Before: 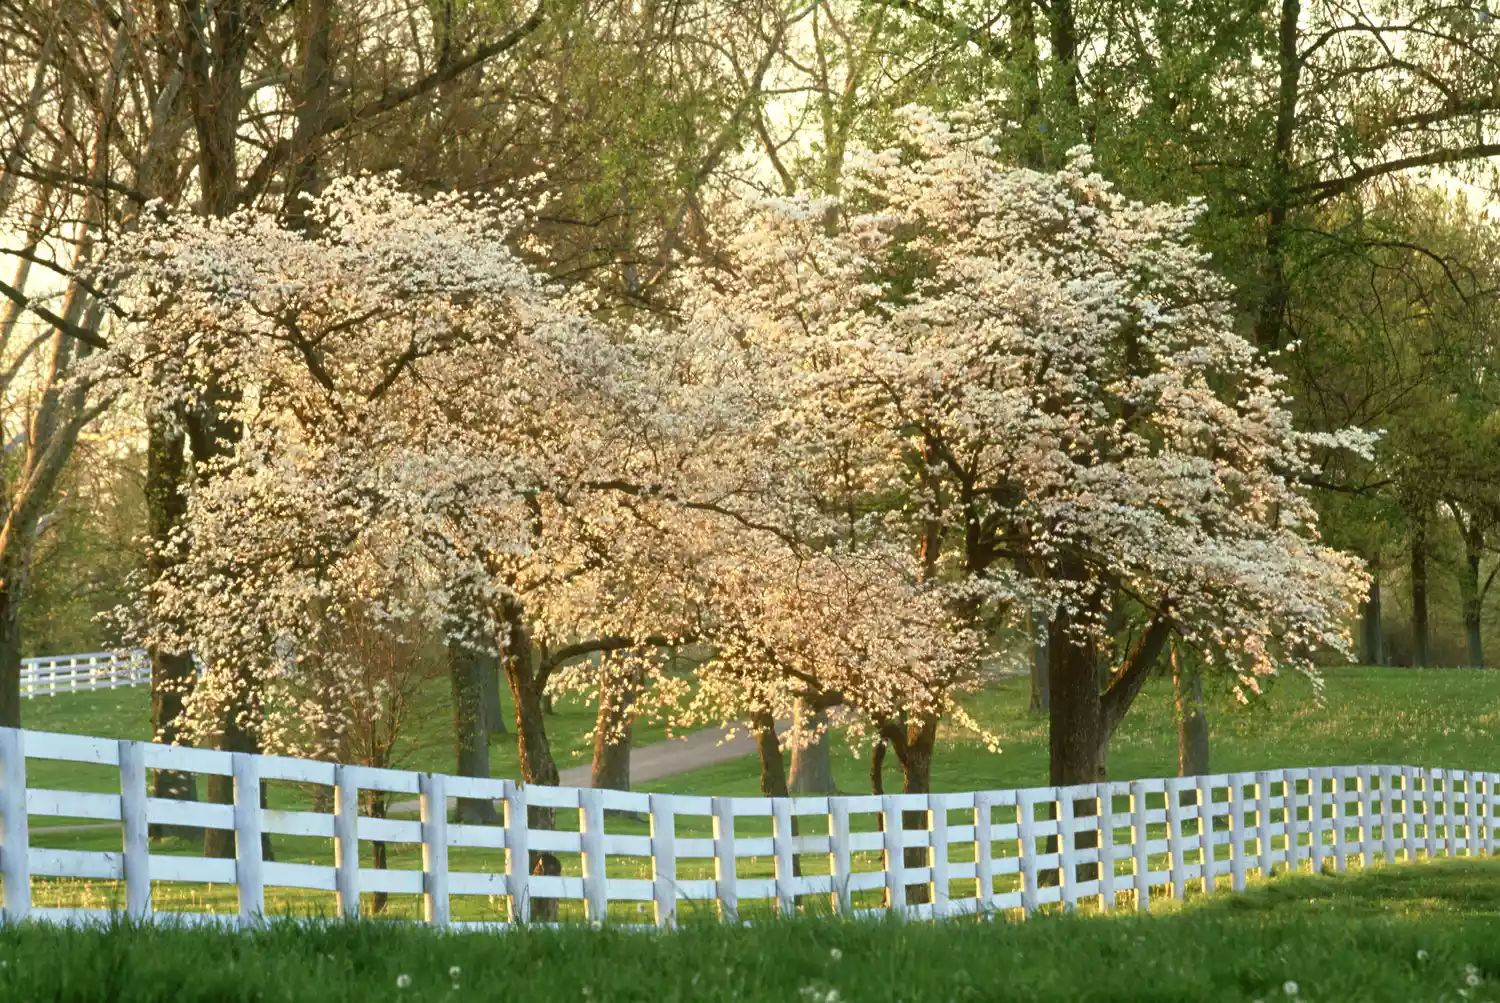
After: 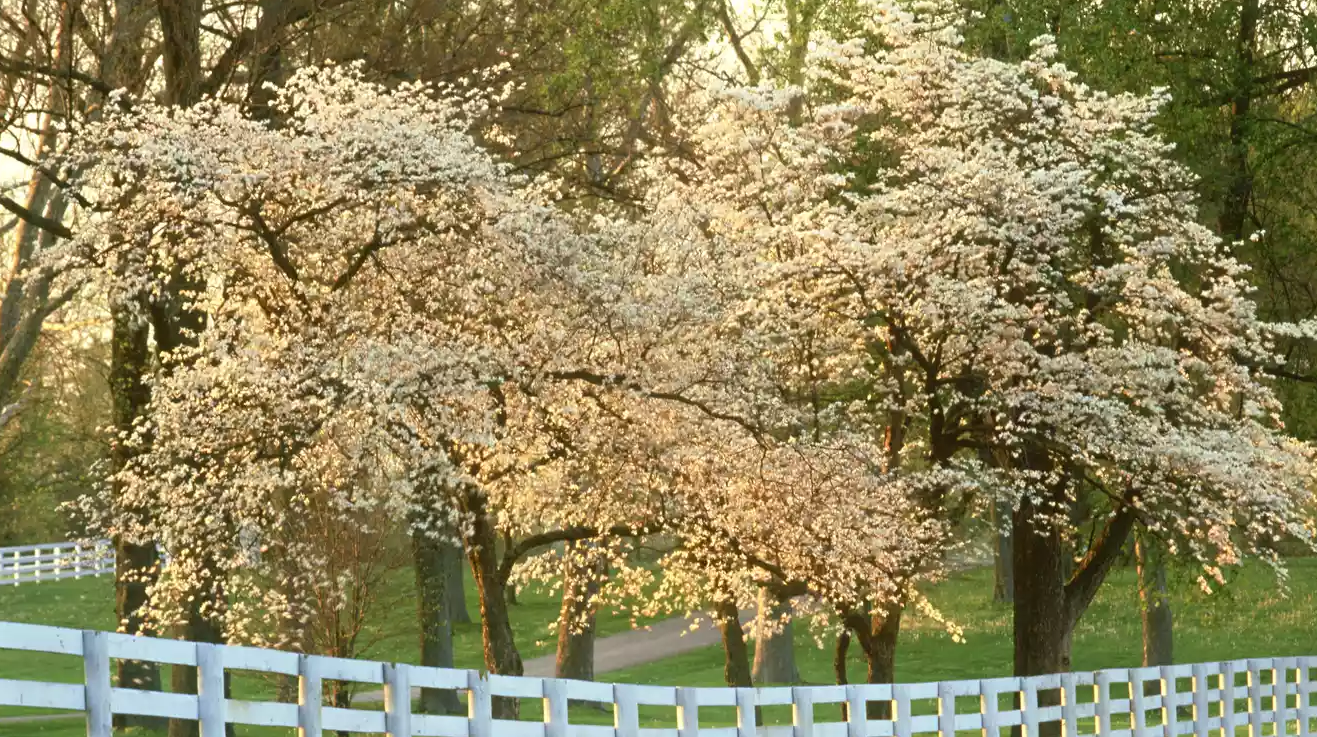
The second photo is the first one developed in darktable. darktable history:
crop and rotate: left 2.403%, top 11.01%, right 9.762%, bottom 15.476%
